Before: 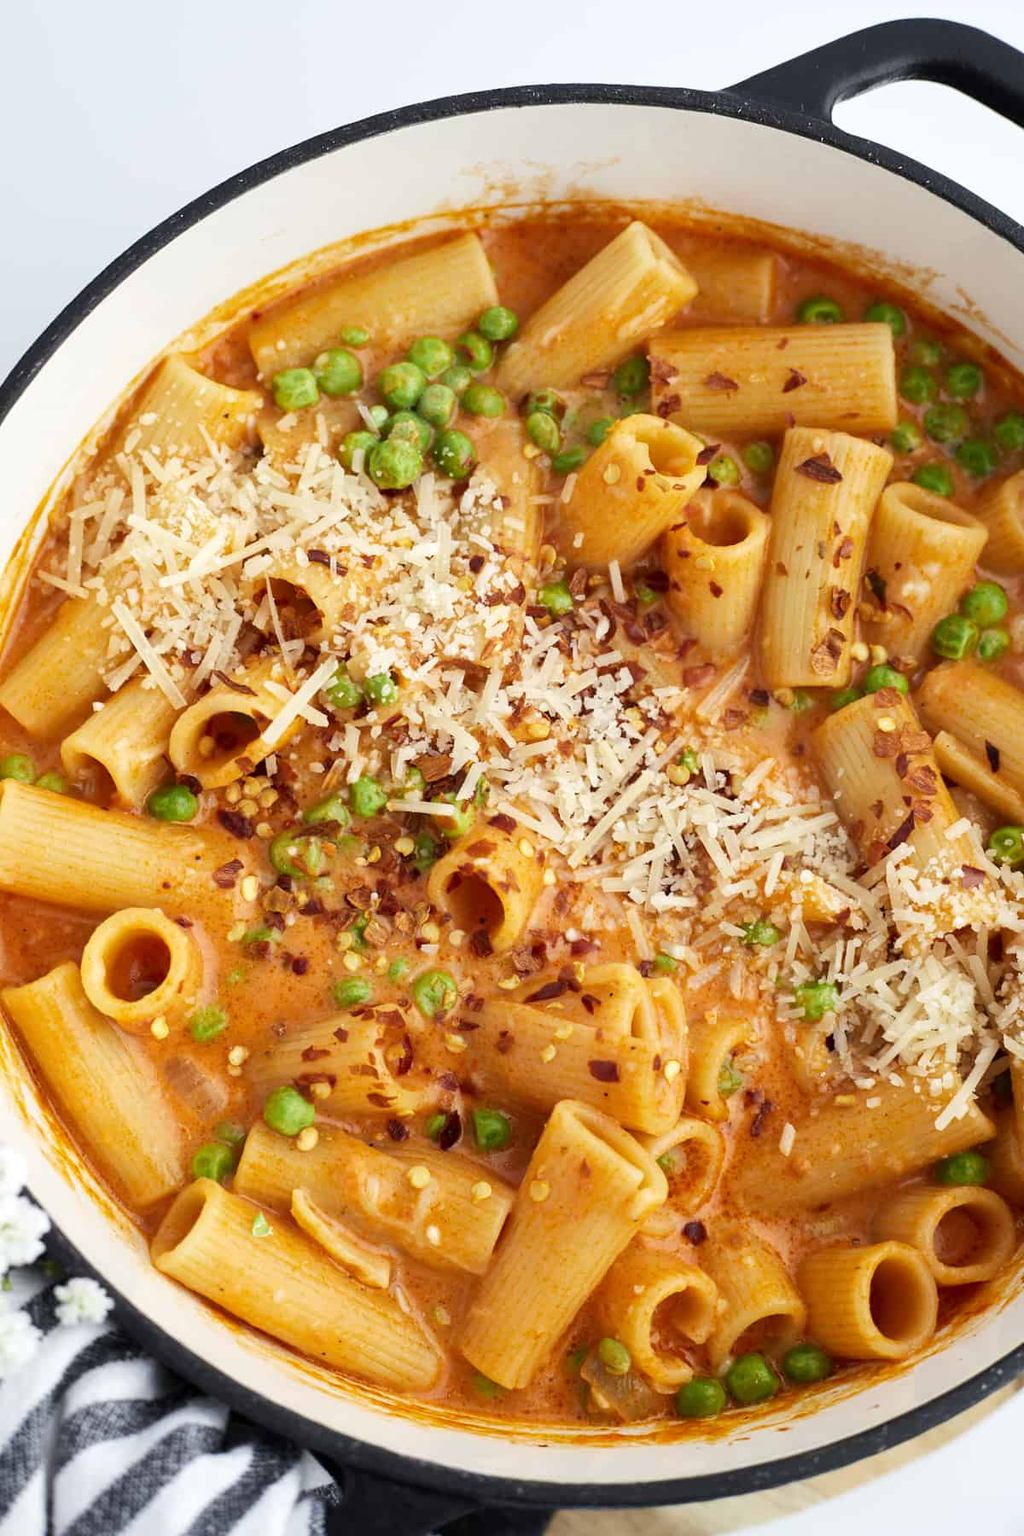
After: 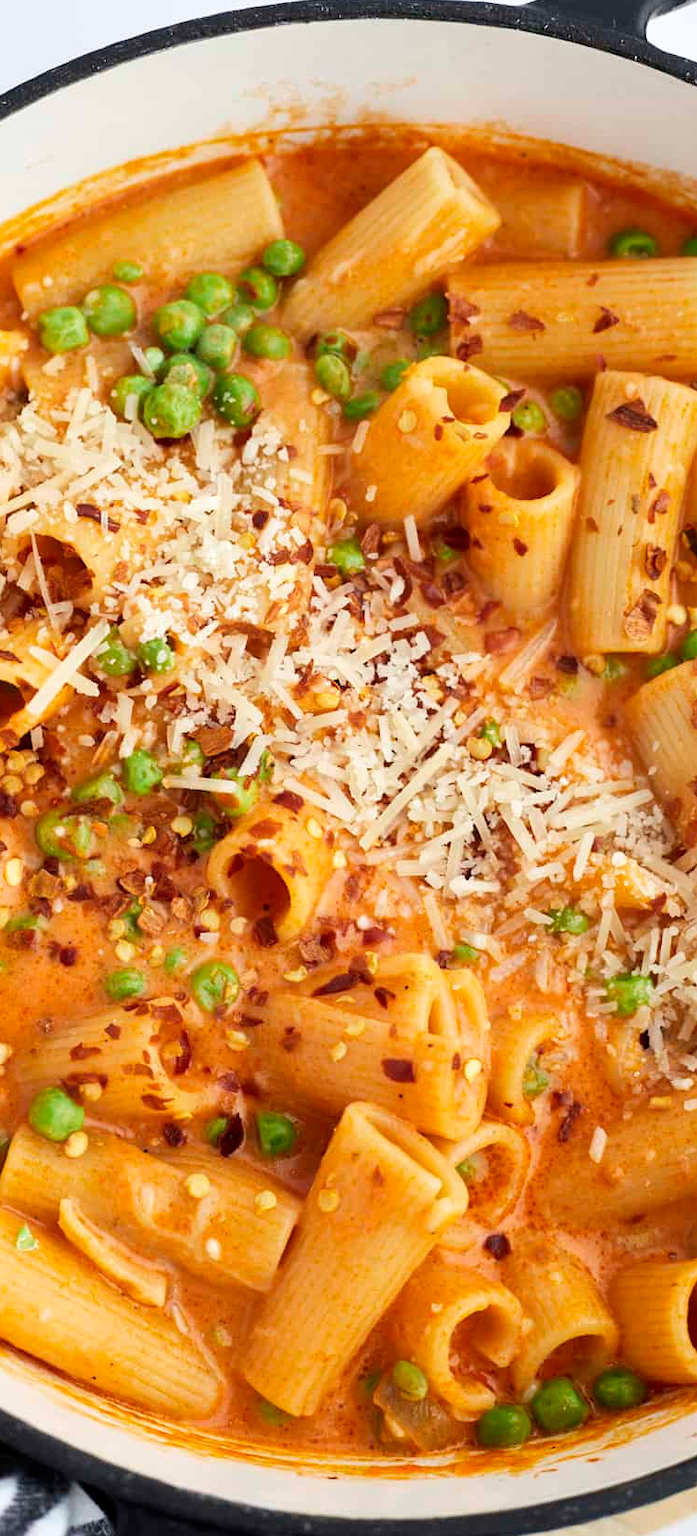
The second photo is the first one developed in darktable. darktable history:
crop and rotate: left 23.193%, top 5.647%, right 14.096%, bottom 2.303%
contrast brightness saturation: saturation -0.022
